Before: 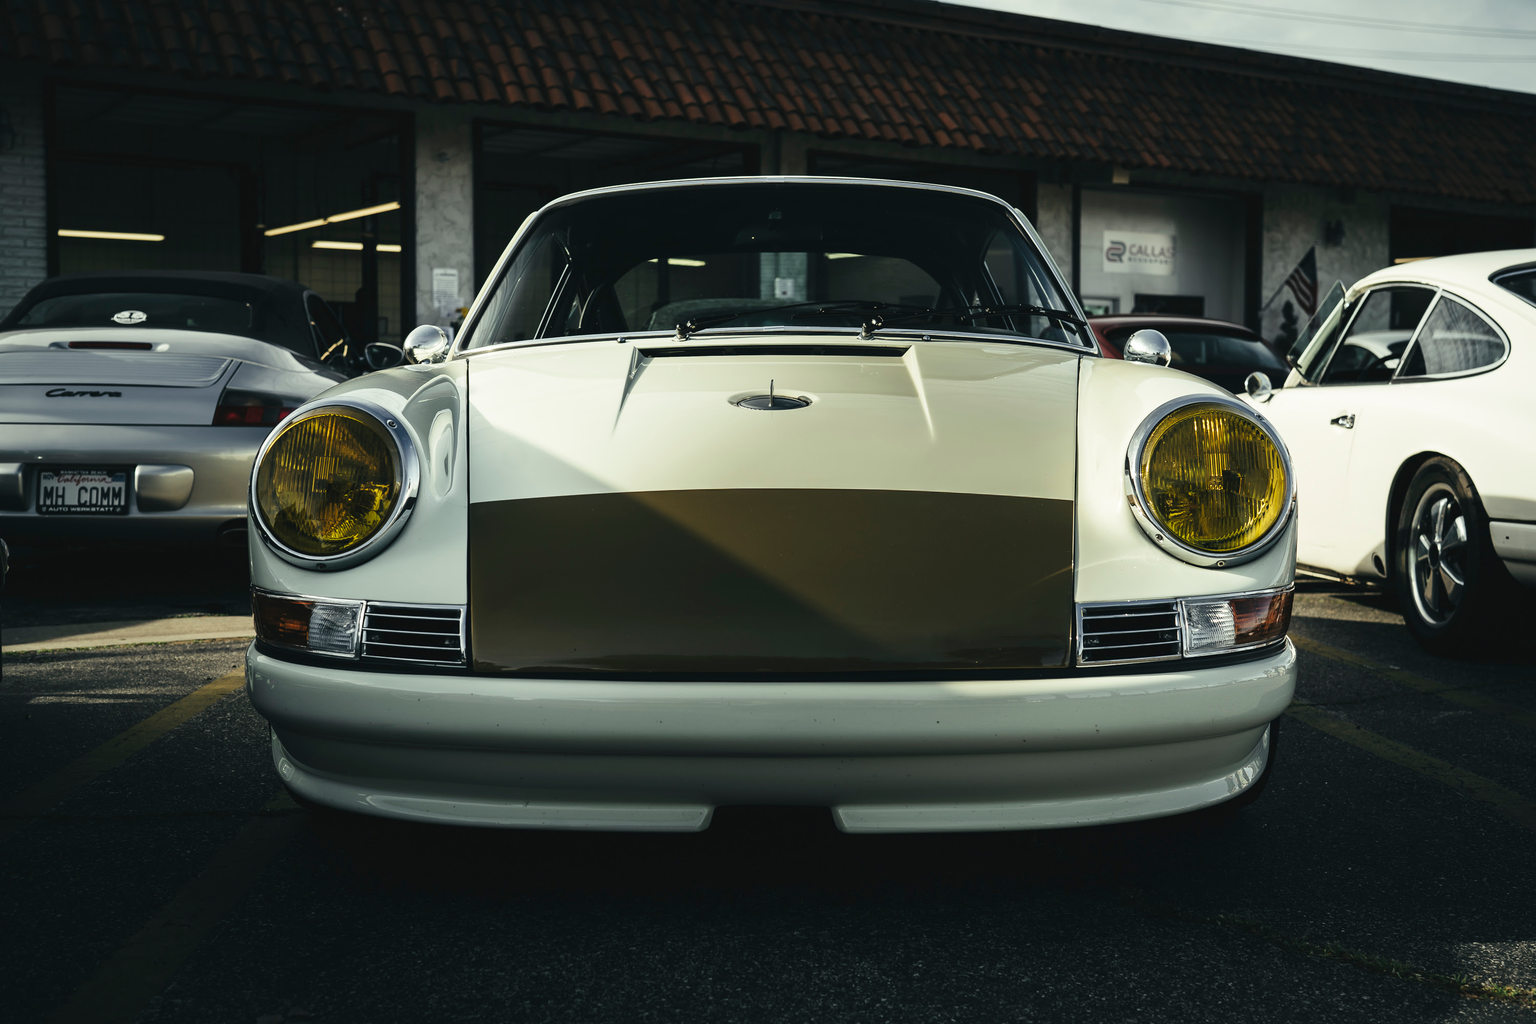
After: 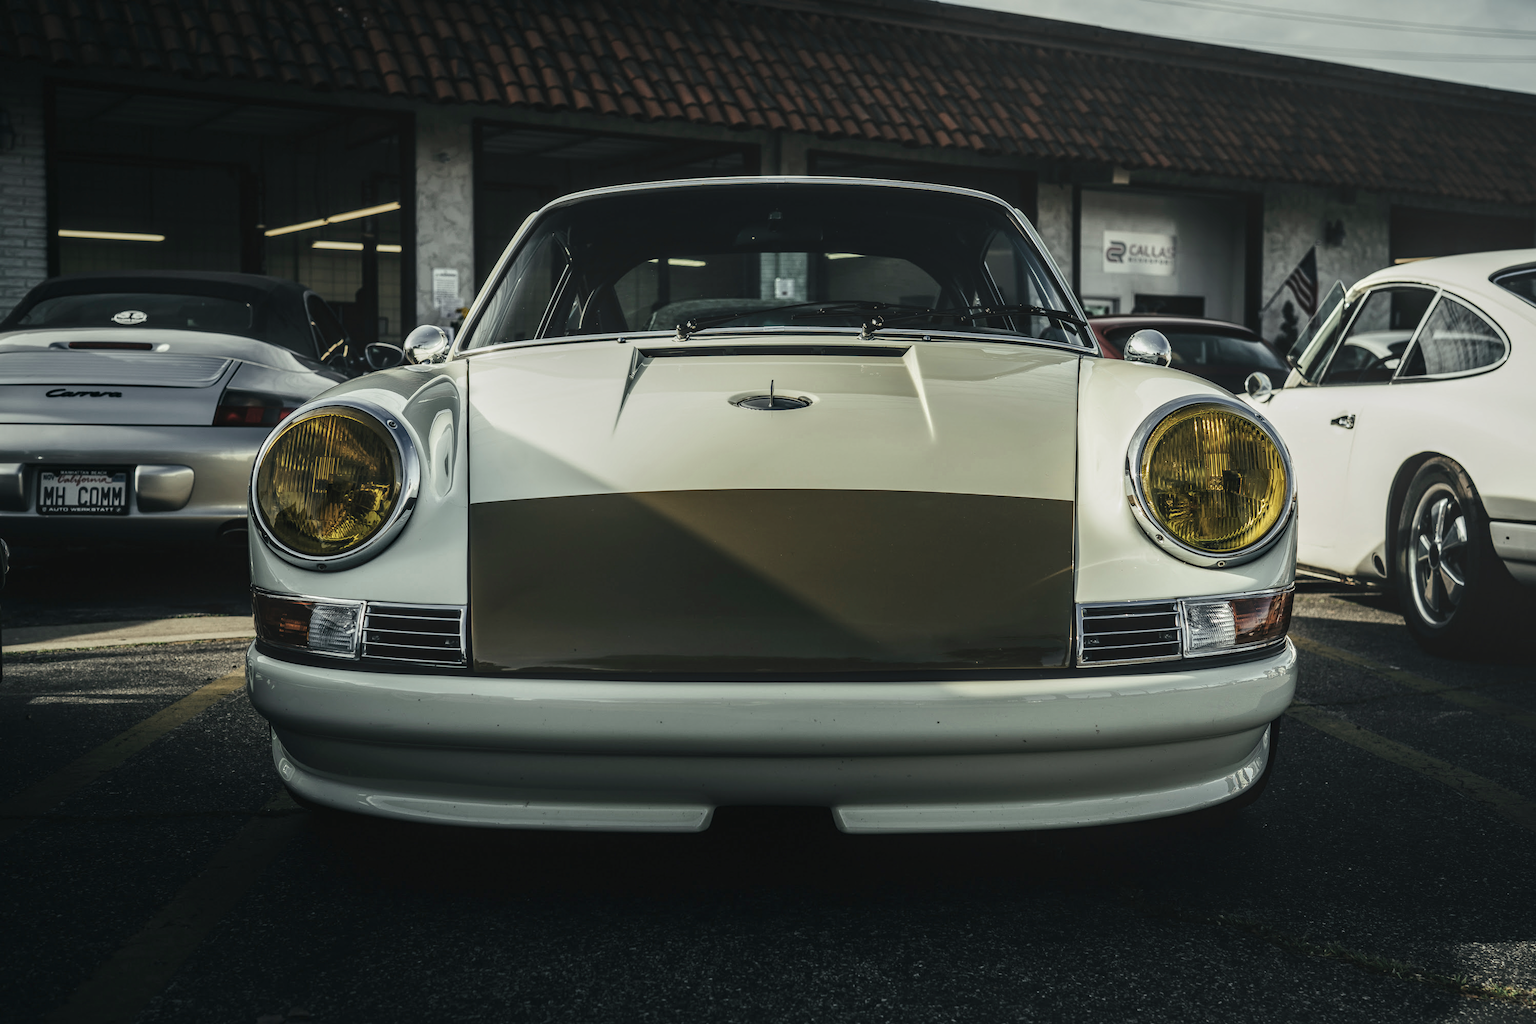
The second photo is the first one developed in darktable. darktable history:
local contrast: highlights 1%, shadows 2%, detail 133%
contrast brightness saturation: contrast 0.06, brightness -0.006, saturation -0.232
